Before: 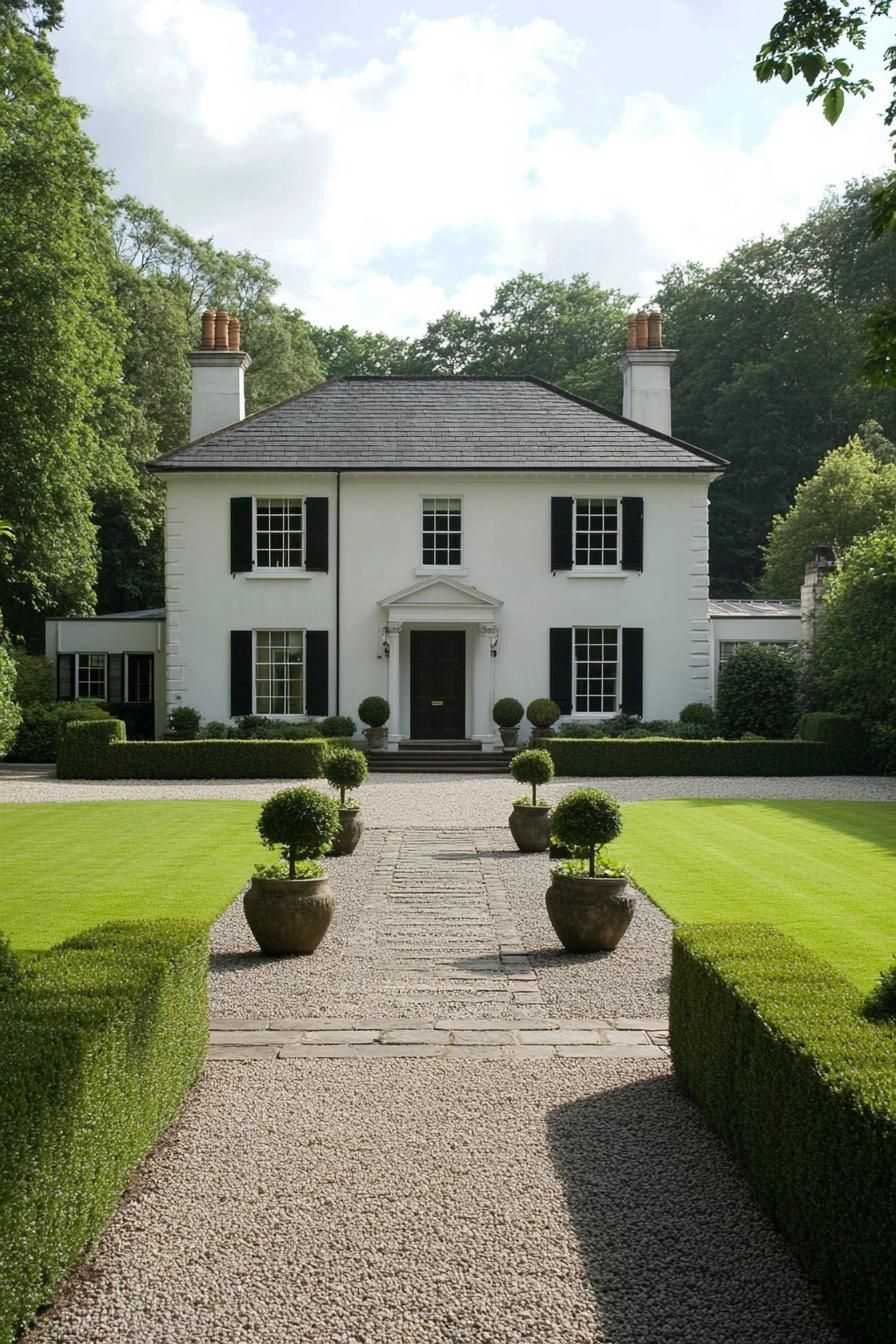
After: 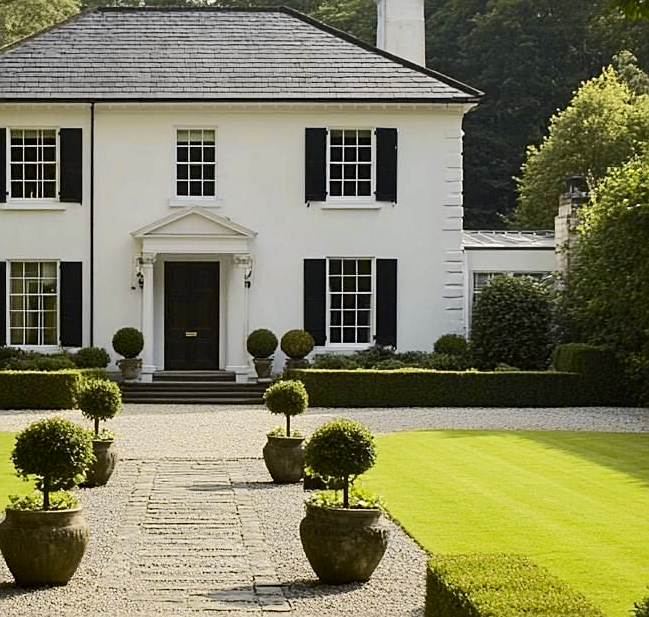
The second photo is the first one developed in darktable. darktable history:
tone curve: curves: ch0 [(0, 0) (0.239, 0.248) (0.508, 0.606) (0.828, 0.878) (1, 1)]; ch1 [(0, 0) (0.401, 0.42) (0.45, 0.464) (0.492, 0.498) (0.511, 0.507) (0.561, 0.549) (0.688, 0.726) (1, 1)]; ch2 [(0, 0) (0.411, 0.433) (0.5, 0.504) (0.545, 0.574) (1, 1)], color space Lab, independent channels, preserve colors none
sharpen: on, module defaults
crop and rotate: left 27.472%, top 27.492%, bottom 26.559%
tone equalizer: edges refinement/feathering 500, mask exposure compensation -1.57 EV, preserve details no
exposure: black level correction 0, exposure 0 EV, compensate highlight preservation false
